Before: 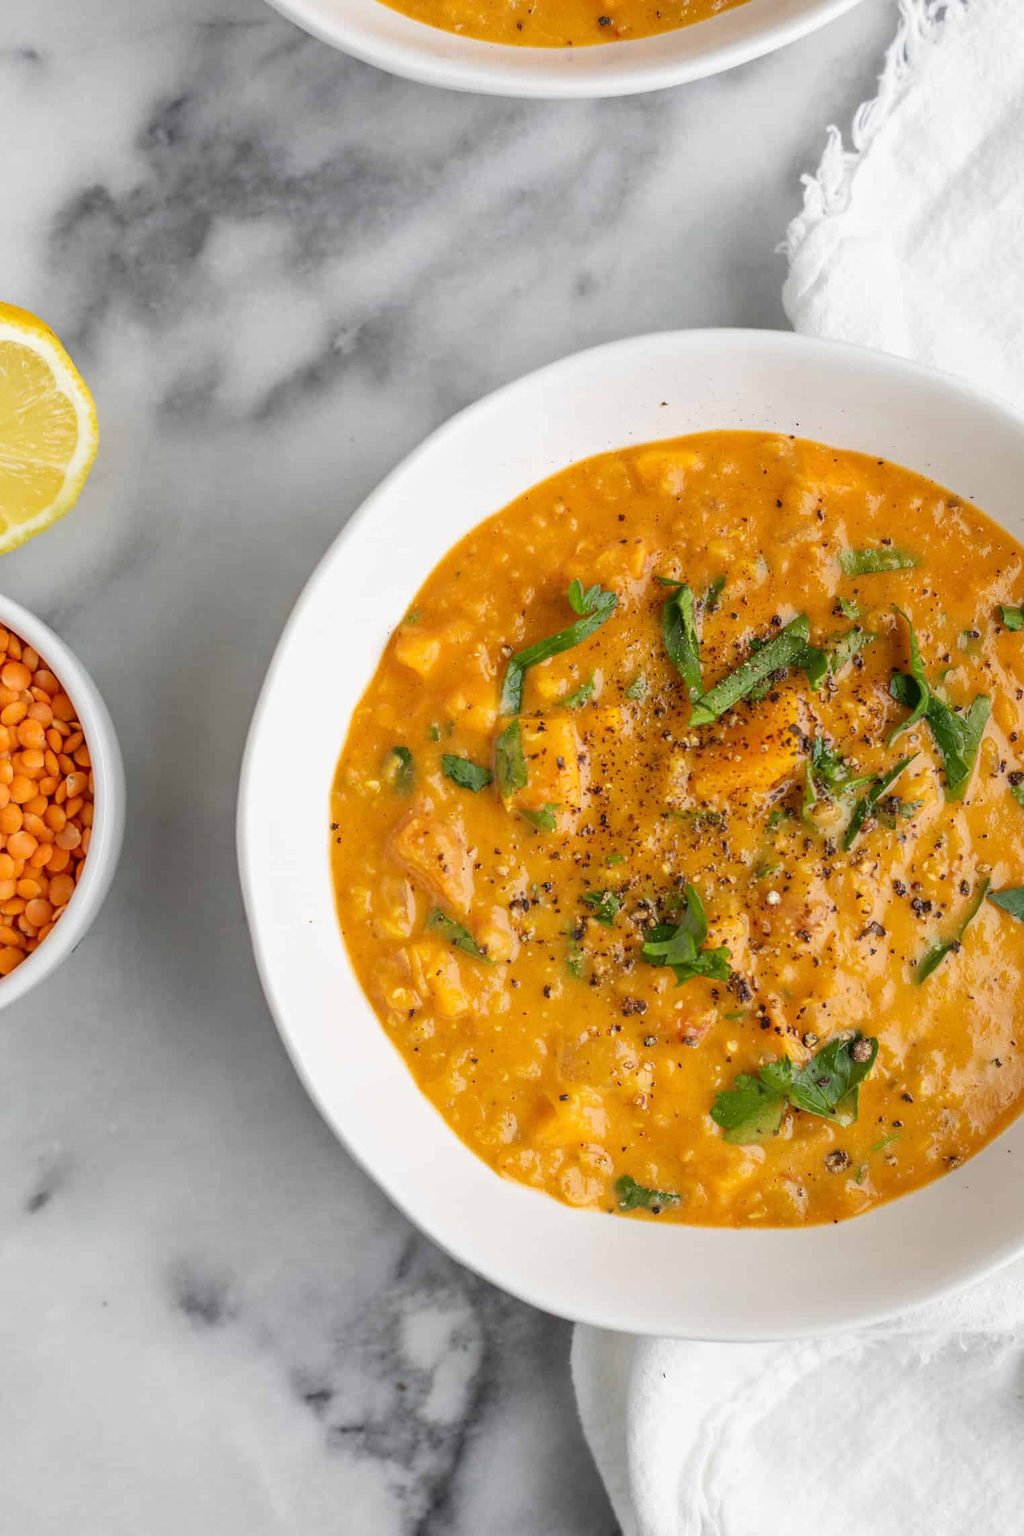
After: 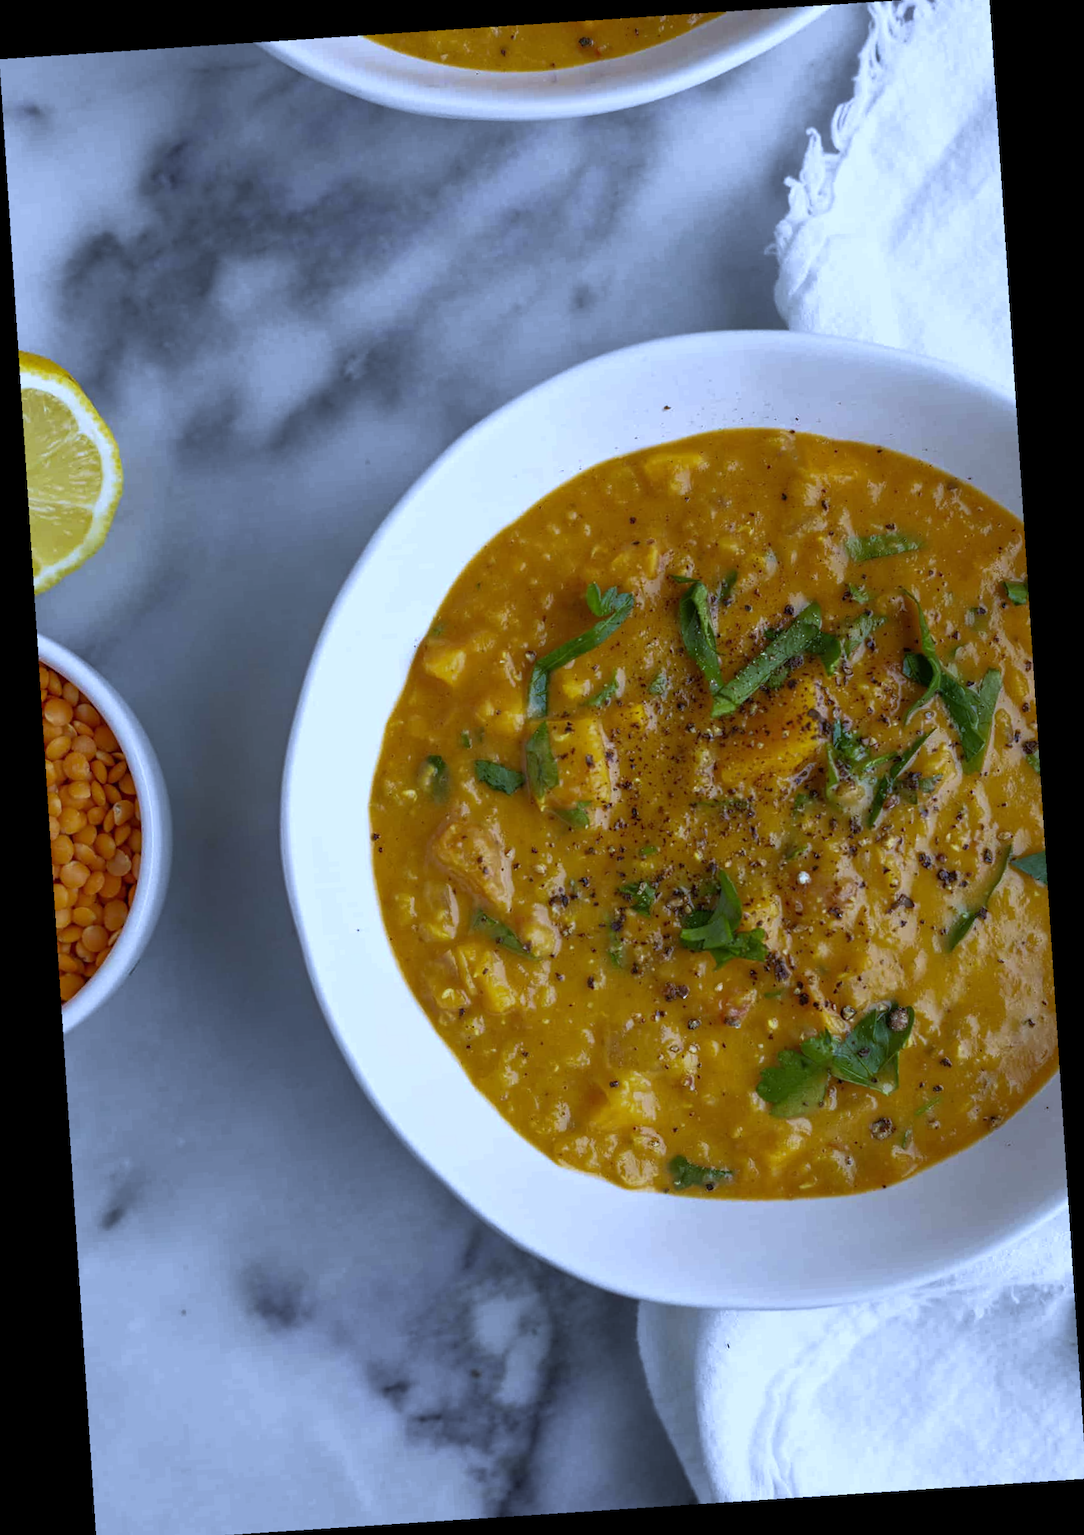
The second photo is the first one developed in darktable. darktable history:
velvia: strength 15%
rgb curve: curves: ch0 [(0, 0) (0.415, 0.237) (1, 1)]
crop and rotate: angle -0.5°
rotate and perspective: rotation -4.25°, automatic cropping off
white balance: red 0.871, blue 1.249
